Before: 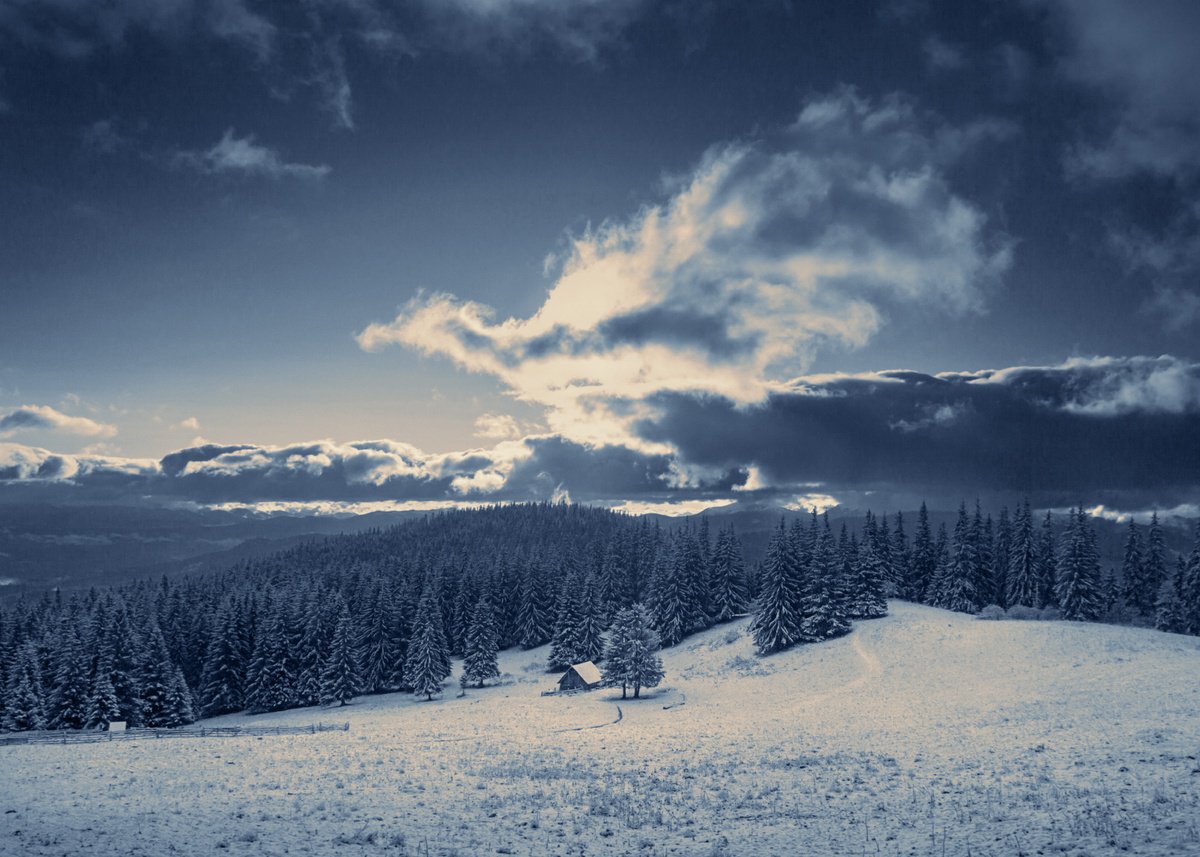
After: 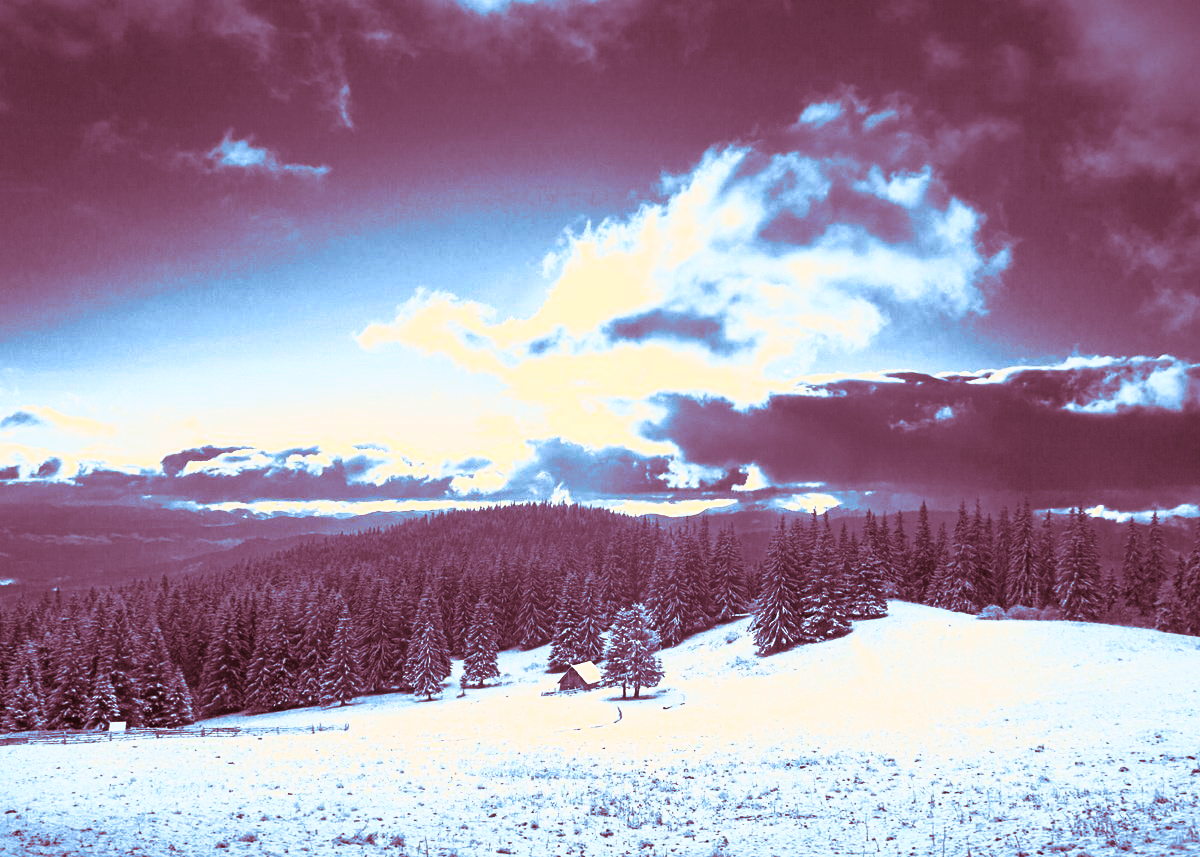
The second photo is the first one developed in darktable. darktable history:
filmic rgb: black relative exposure -7.65 EV, white relative exposure 4.56 EV, hardness 3.61, color science v6 (2022)
split-toning: highlights › saturation 0, balance -61.83
contrast brightness saturation: contrast 1, brightness 1, saturation 1
